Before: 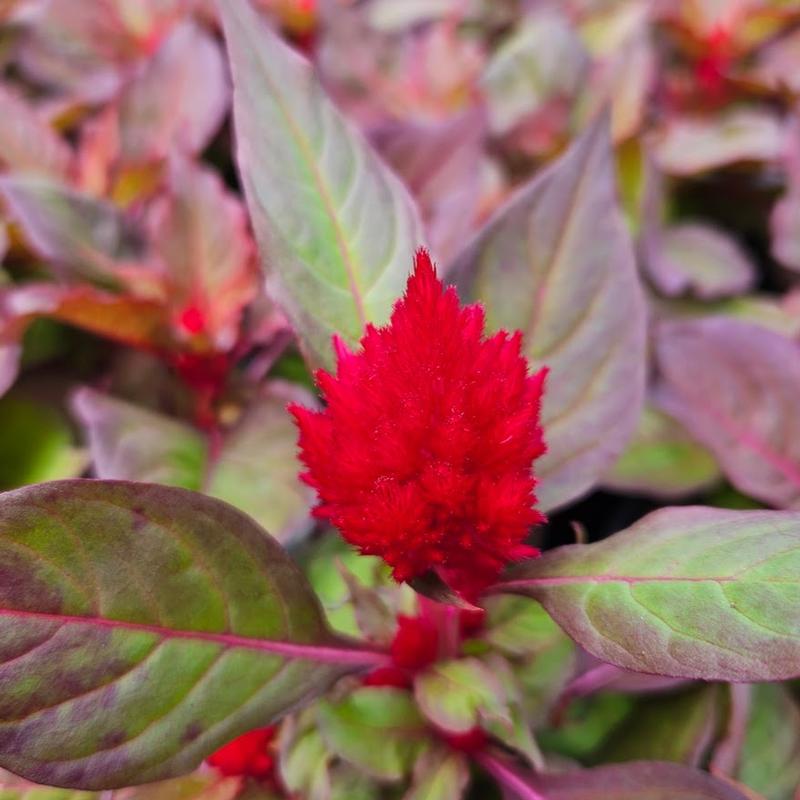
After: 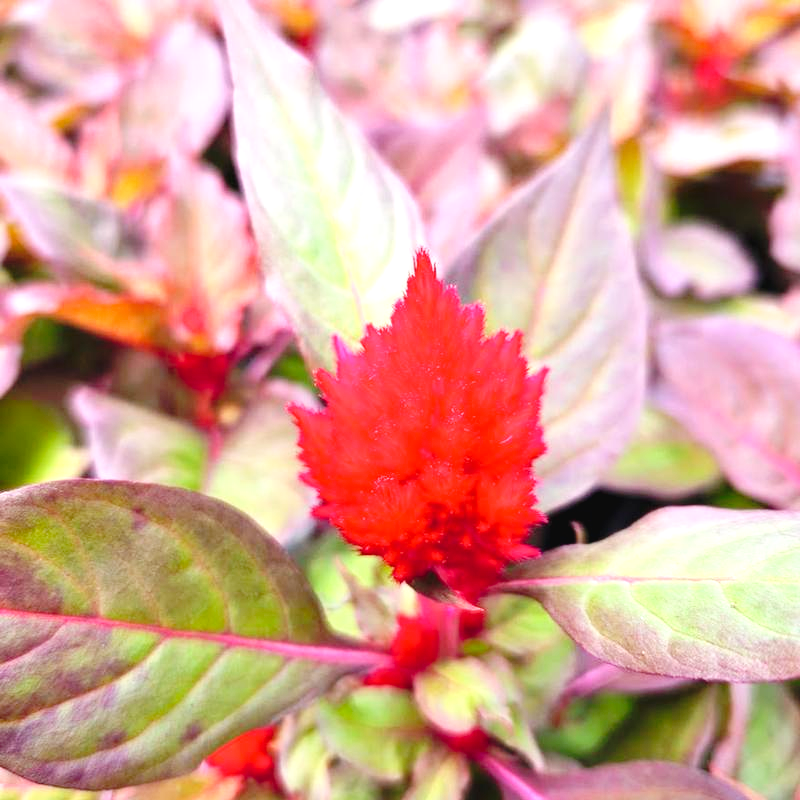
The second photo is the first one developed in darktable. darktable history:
tone curve: curves: ch0 [(0, 0) (0.003, 0.031) (0.011, 0.031) (0.025, 0.03) (0.044, 0.035) (0.069, 0.054) (0.1, 0.081) (0.136, 0.11) (0.177, 0.147) (0.224, 0.209) (0.277, 0.283) (0.335, 0.369) (0.399, 0.44) (0.468, 0.517) (0.543, 0.601) (0.623, 0.684) (0.709, 0.766) (0.801, 0.846) (0.898, 0.927) (1, 1)], preserve colors none
exposure: black level correction 0, exposure 1.2 EV, compensate exposure bias true, compensate highlight preservation false
